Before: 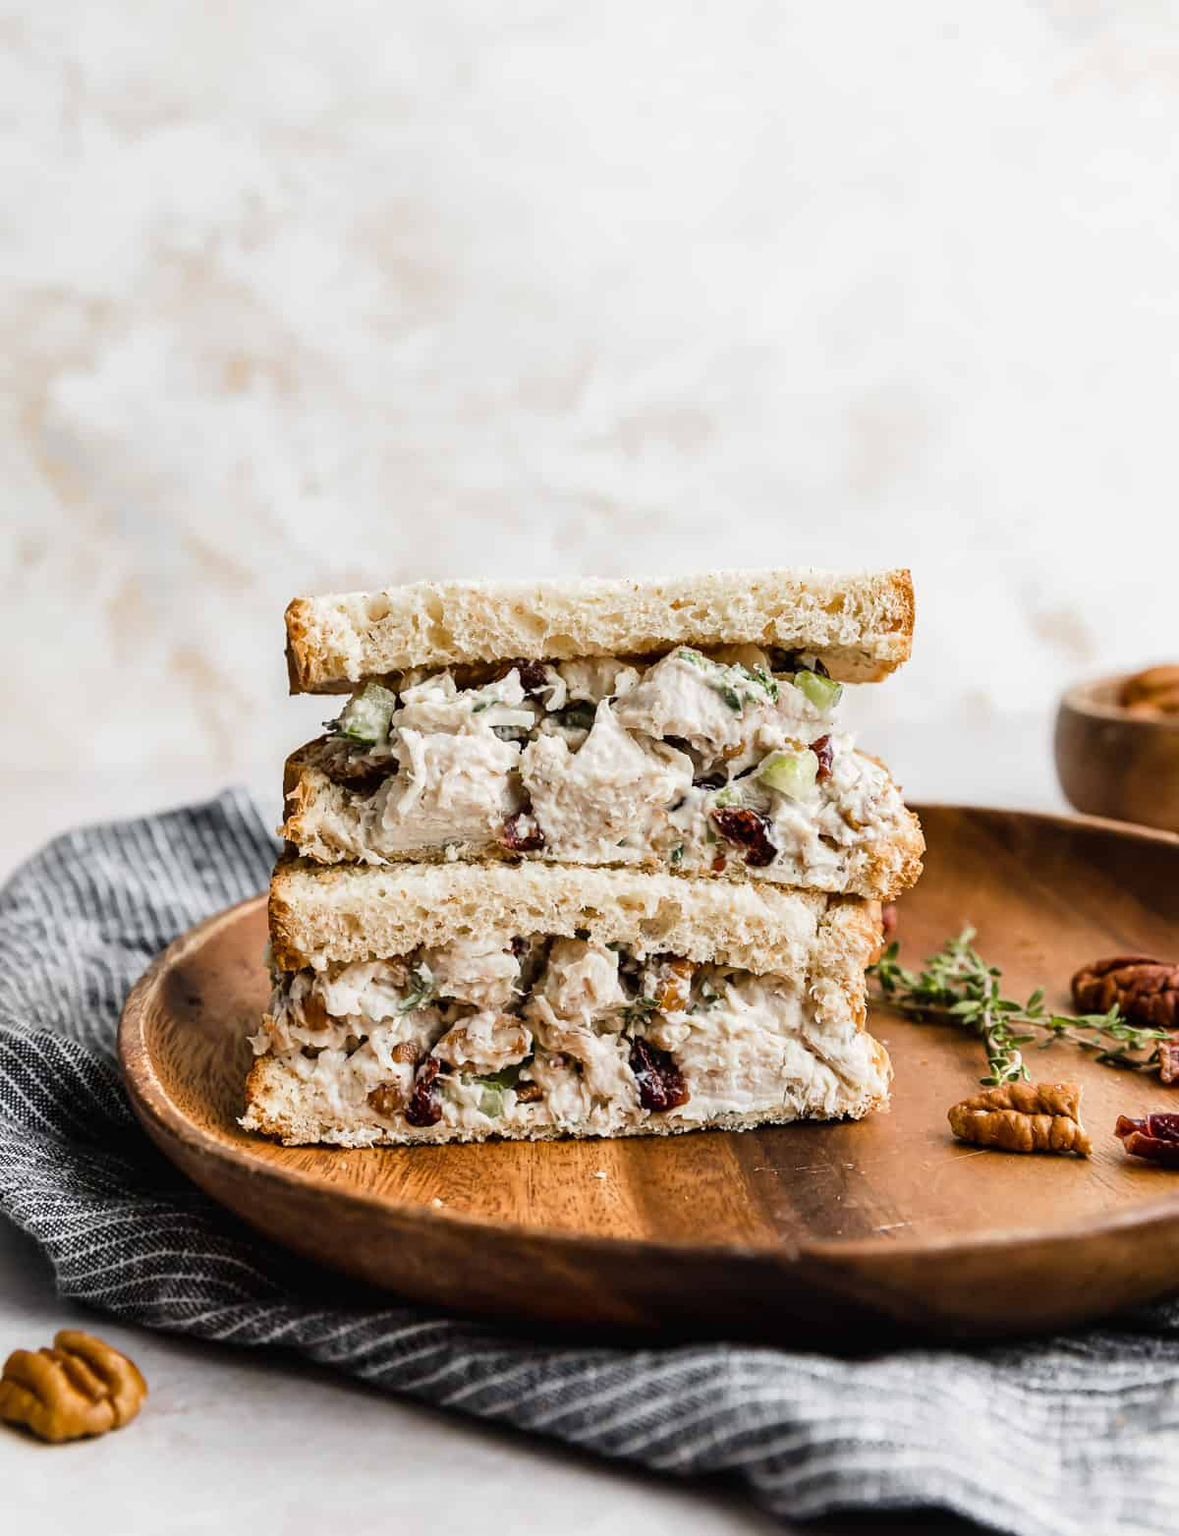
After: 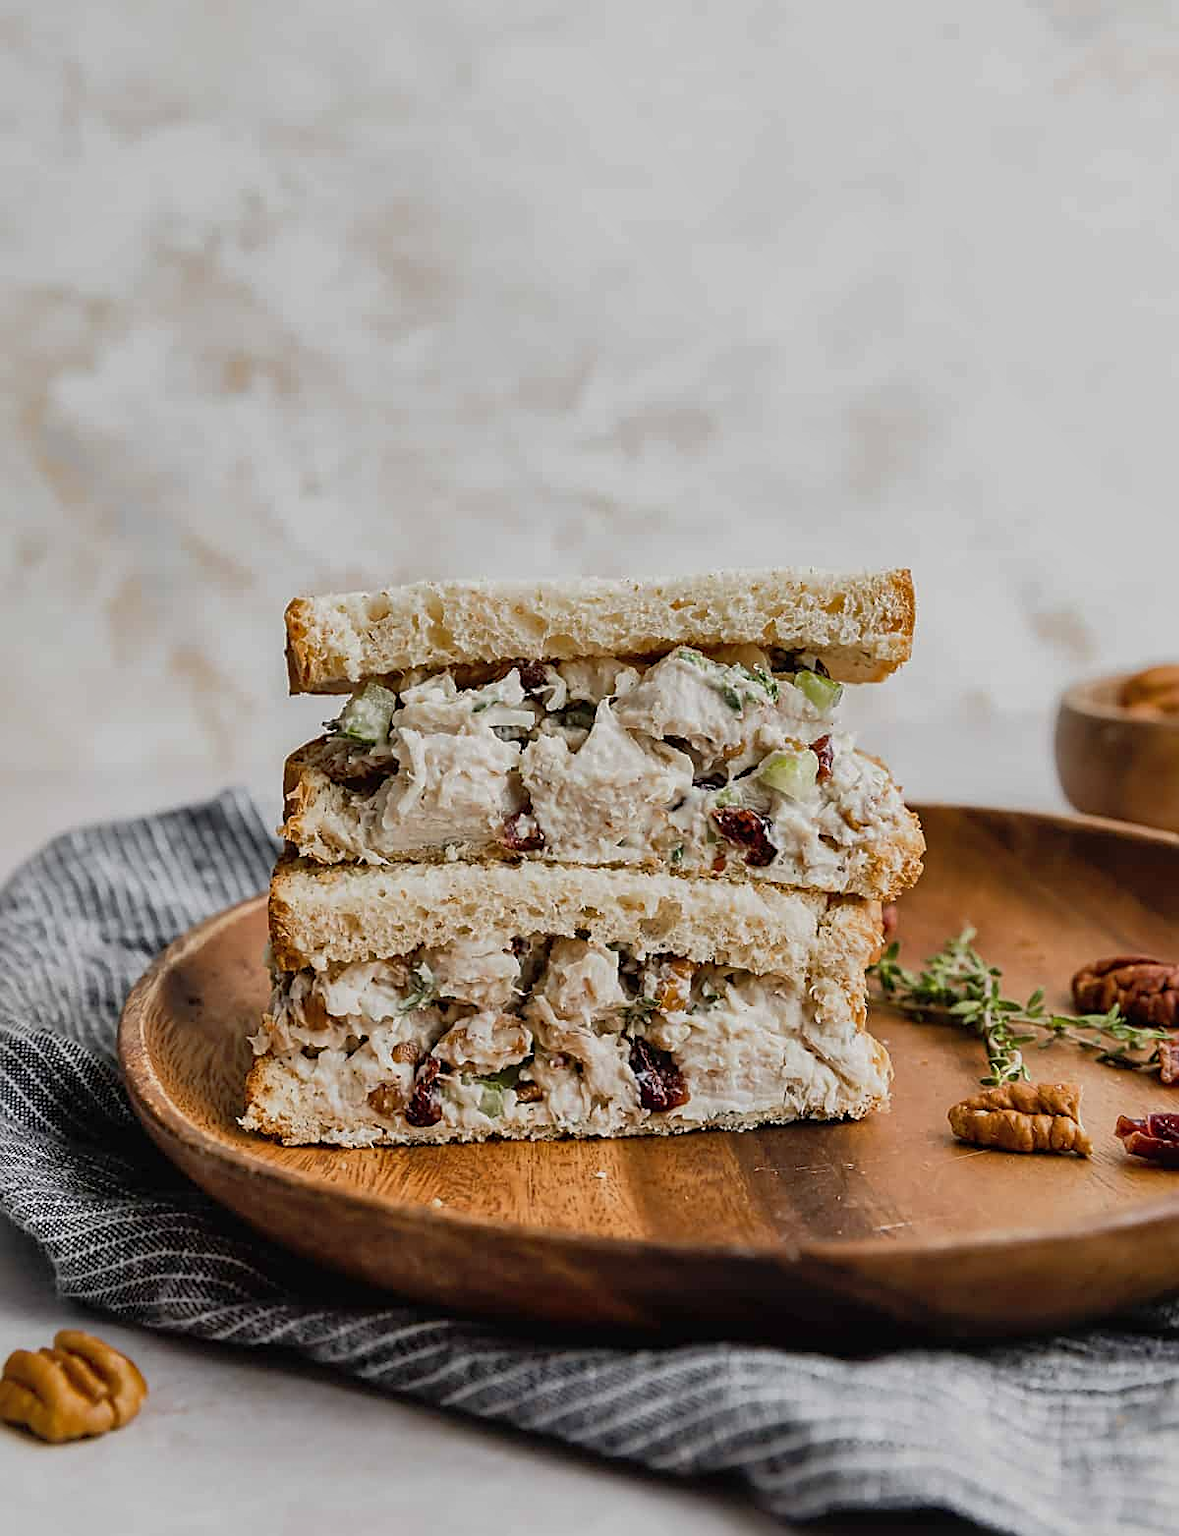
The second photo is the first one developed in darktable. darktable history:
shadows and highlights: on, module defaults
exposure: exposure -0.36 EV, compensate highlight preservation false
sharpen: on, module defaults
